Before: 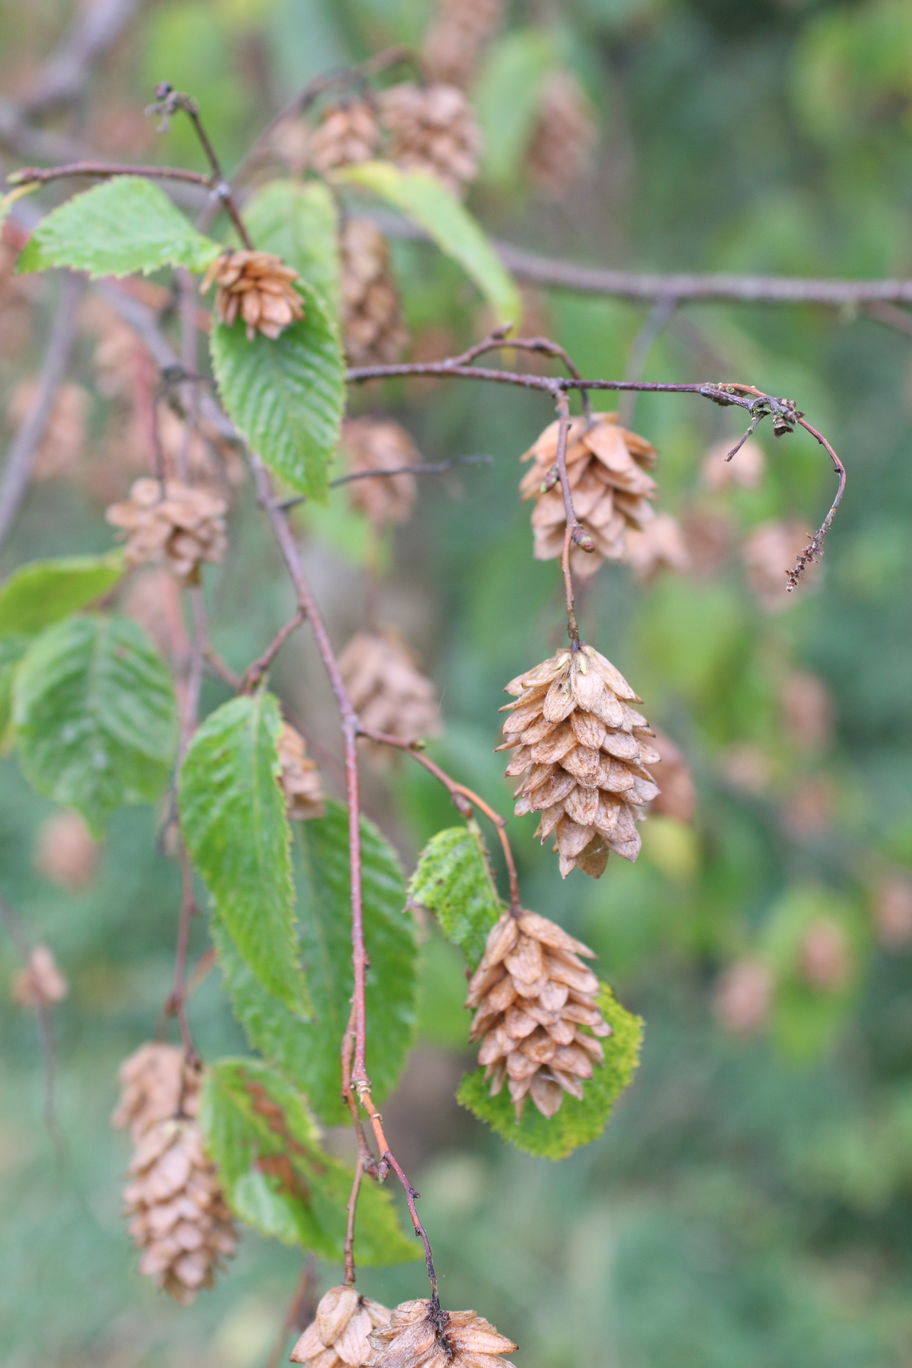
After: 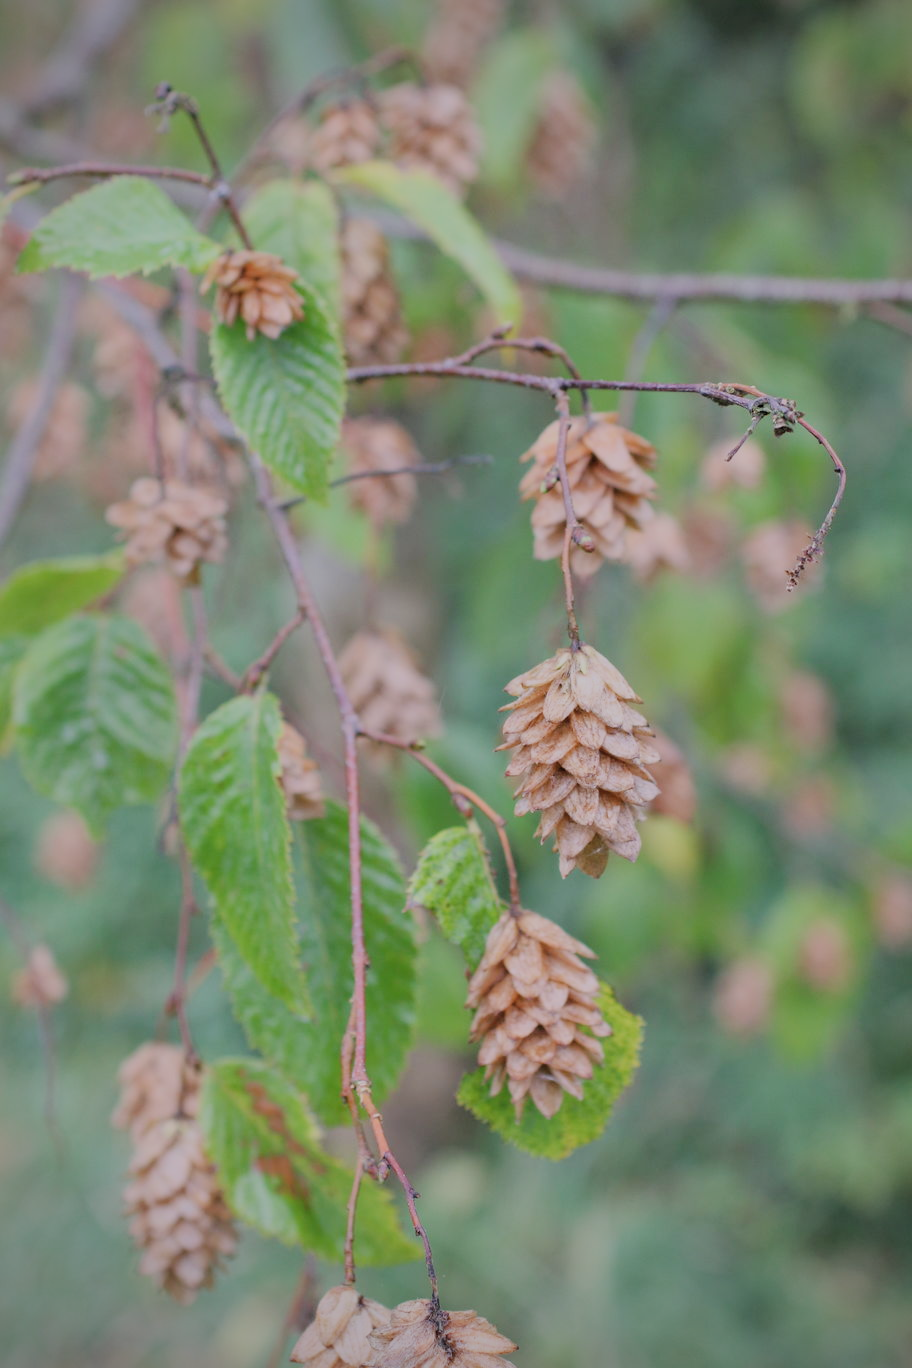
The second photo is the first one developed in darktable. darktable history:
filmic rgb: middle gray luminance 29.92%, black relative exposure -8.92 EV, white relative exposure 6.99 EV, target black luminance 0%, hardness 2.91, latitude 1.84%, contrast 0.96, highlights saturation mix 6%, shadows ↔ highlights balance 12.44%
vignetting: fall-off radius 60.53%
shadows and highlights: on, module defaults
color correction: highlights b* 0.019, saturation 0.992
